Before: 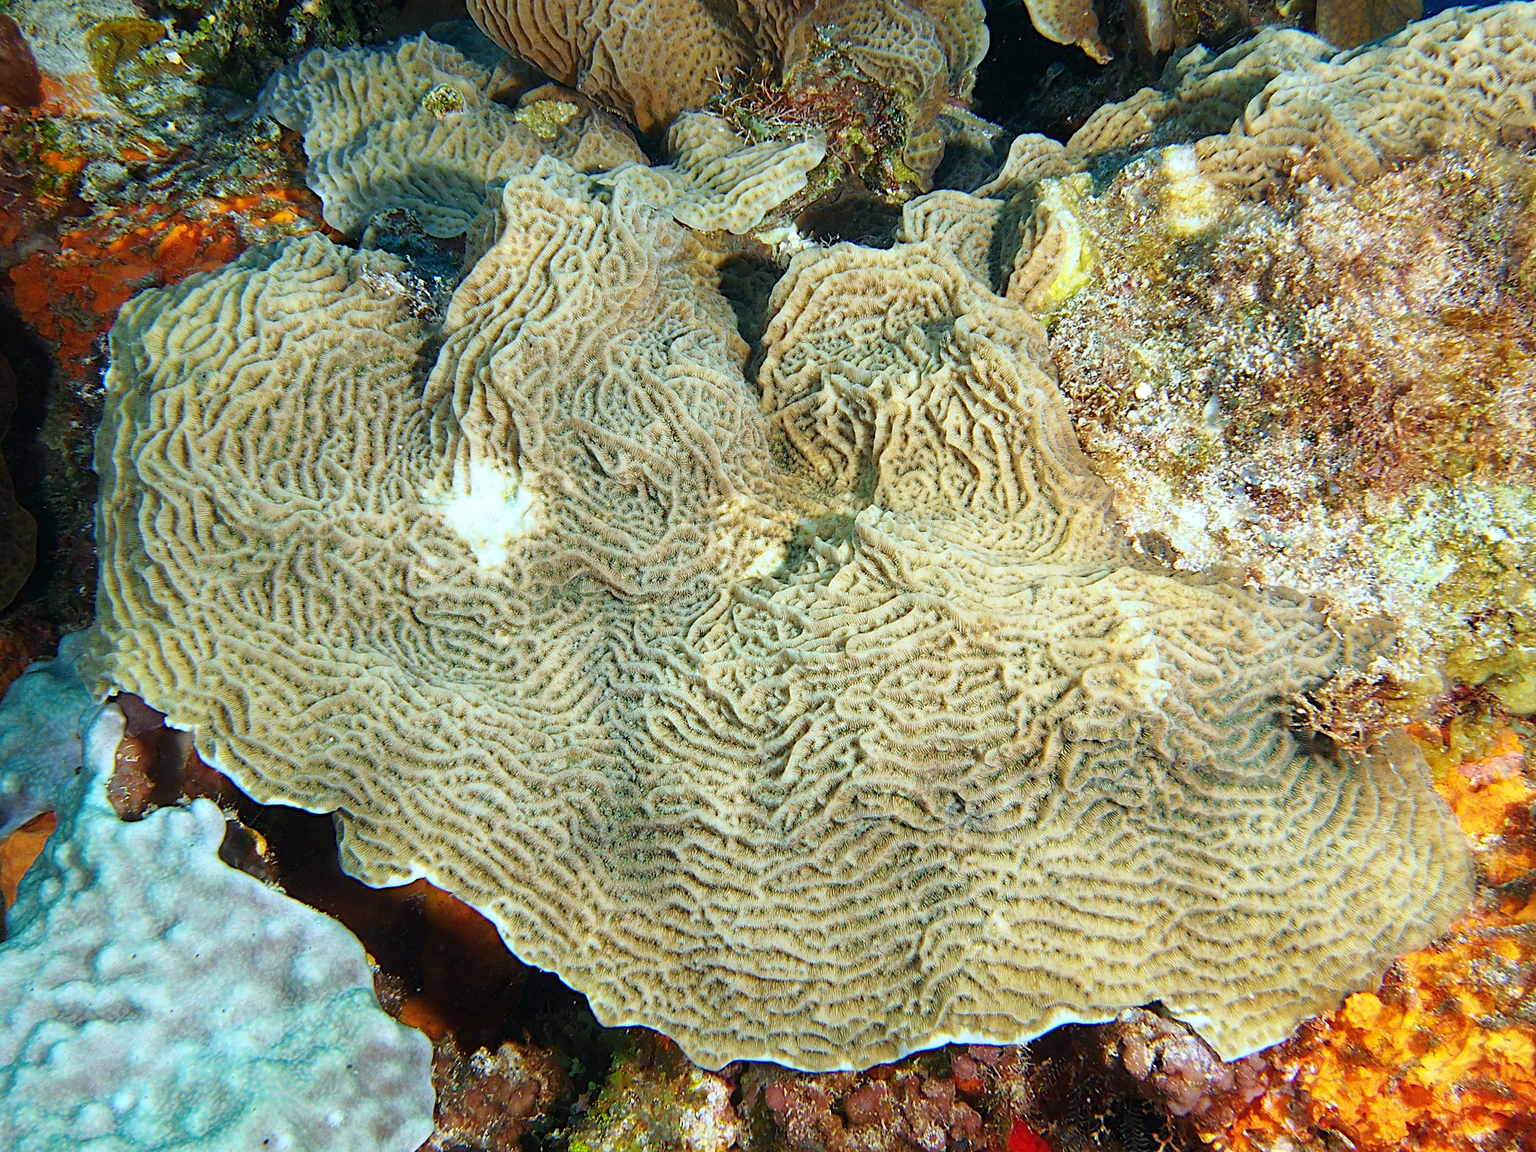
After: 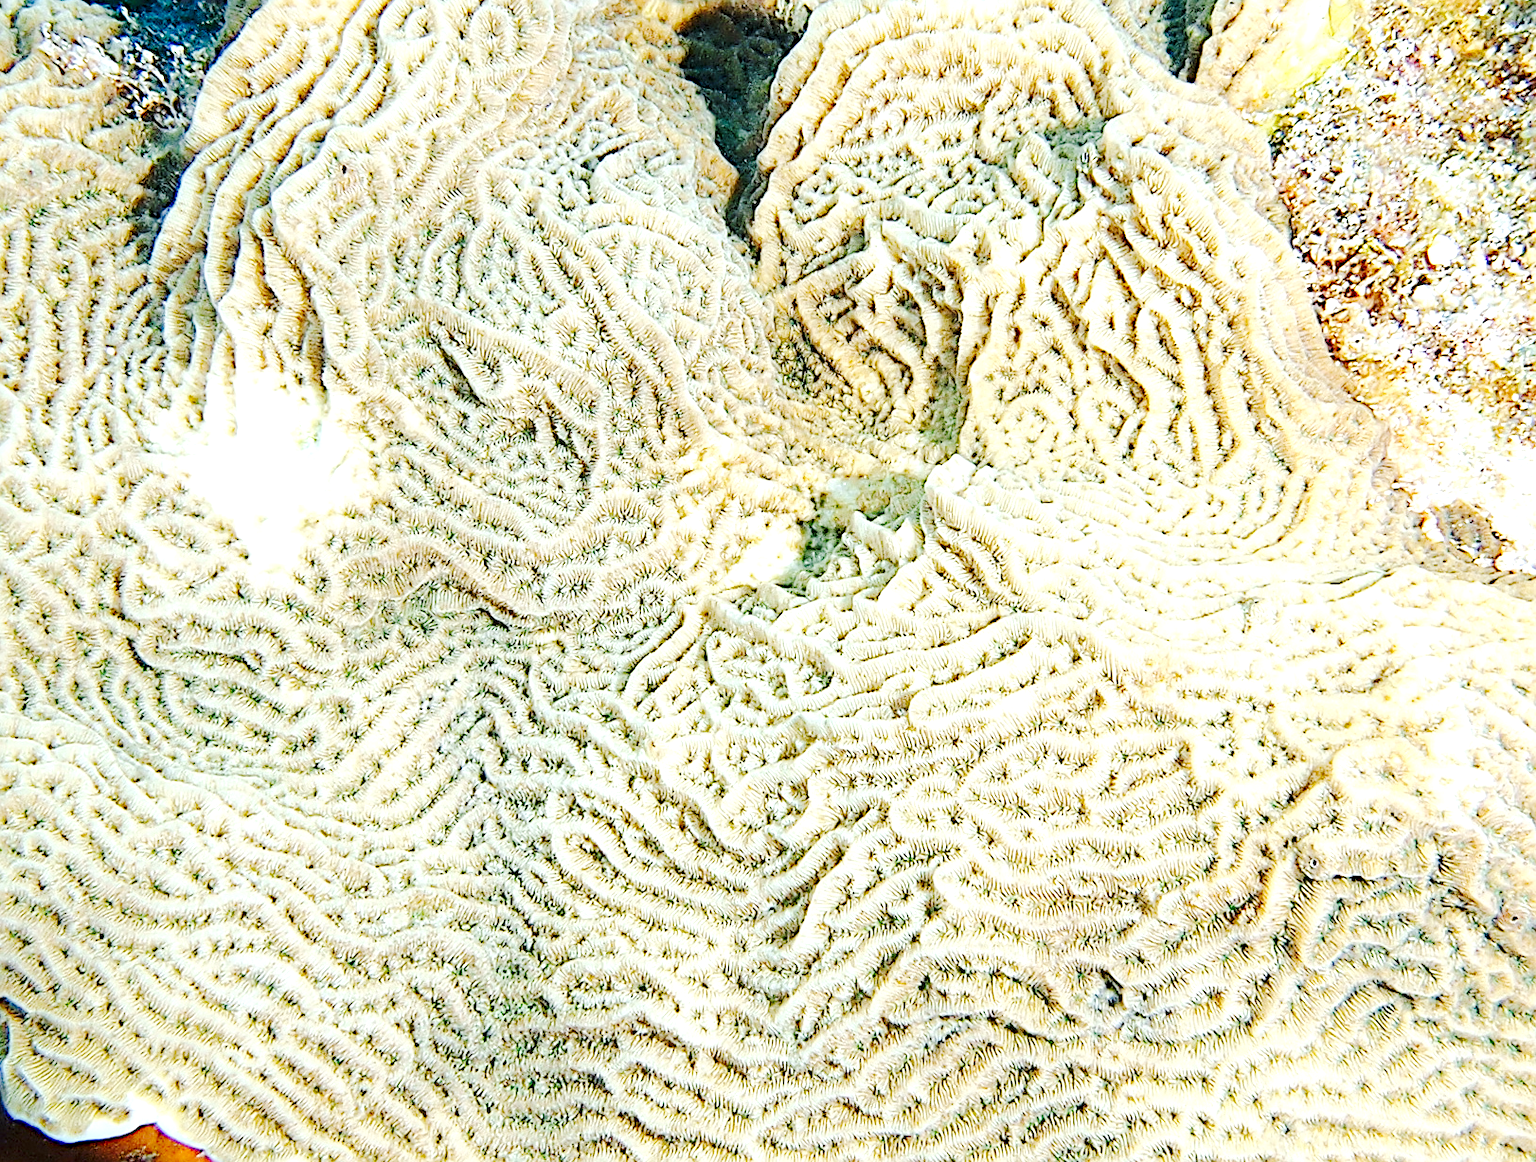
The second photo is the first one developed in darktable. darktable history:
local contrast: highlights 61%, shadows 115%, detail 106%, midtone range 0.524
exposure: black level correction 0.001, exposure 1.12 EV, compensate highlight preservation false
tone curve: curves: ch0 [(0, 0.011) (0.104, 0.085) (0.236, 0.234) (0.398, 0.507) (0.472, 0.62) (0.641, 0.773) (0.835, 0.883) (1, 0.961)]; ch1 [(0, 0) (0.353, 0.344) (0.43, 0.401) (0.479, 0.476) (0.502, 0.504) (0.54, 0.542) (0.602, 0.613) (0.638, 0.668) (0.693, 0.727) (1, 1)]; ch2 [(0, 0) (0.34, 0.314) (0.434, 0.43) (0.5, 0.506) (0.528, 0.534) (0.55, 0.567) (0.595, 0.613) (0.644, 0.729) (1, 1)], preserve colors none
crop and rotate: left 22.111%, top 21.792%, right 22.068%, bottom 21.853%
sharpen: on, module defaults
